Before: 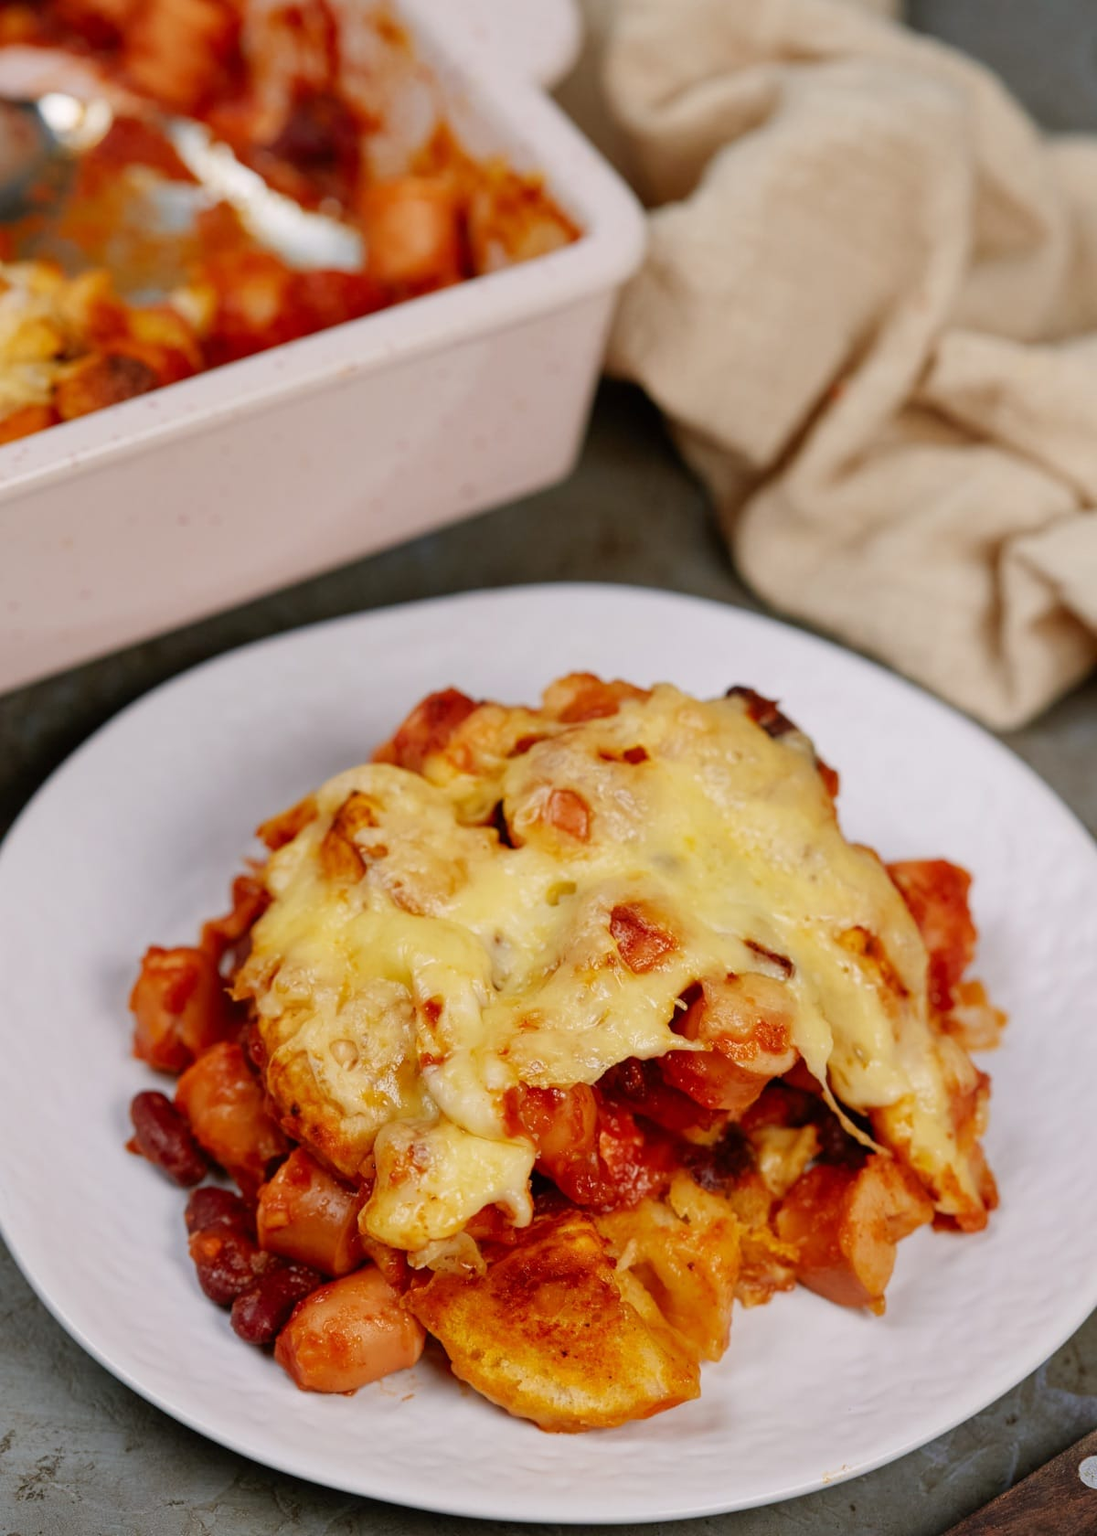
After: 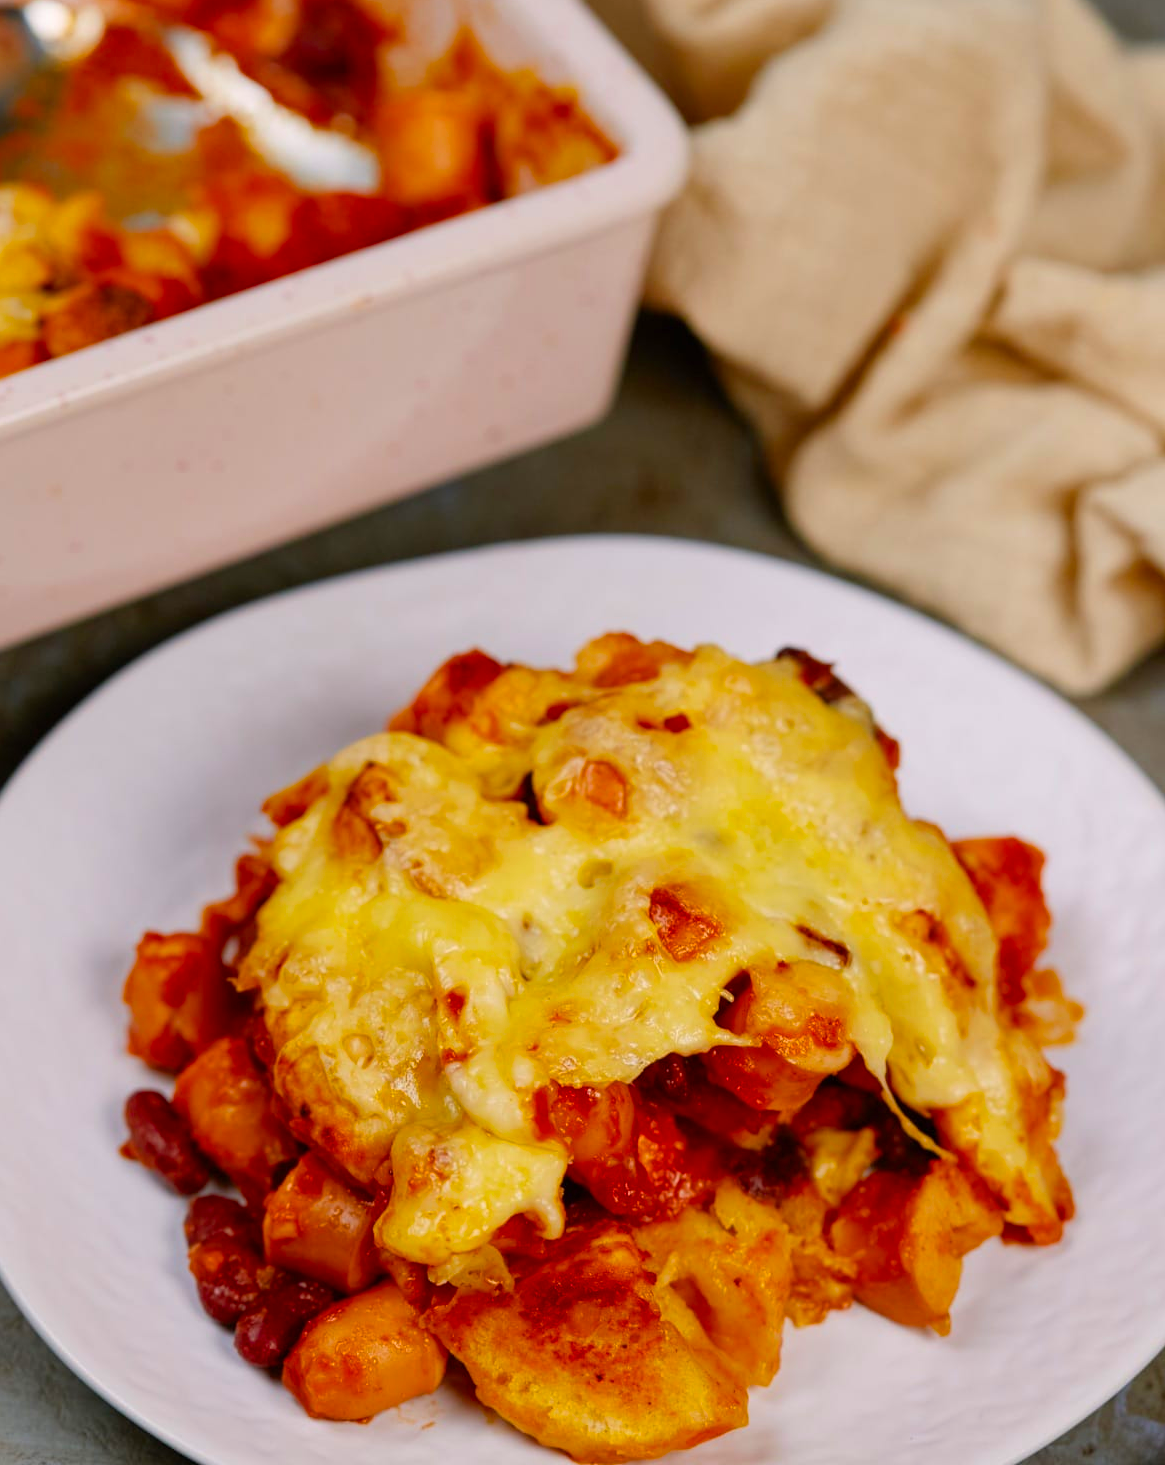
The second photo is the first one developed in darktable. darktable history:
color correction: saturation 1.11
crop: left 1.507%, top 6.147%, right 1.379%, bottom 6.637%
color balance rgb: perceptual saturation grading › global saturation 20%, global vibrance 20%
